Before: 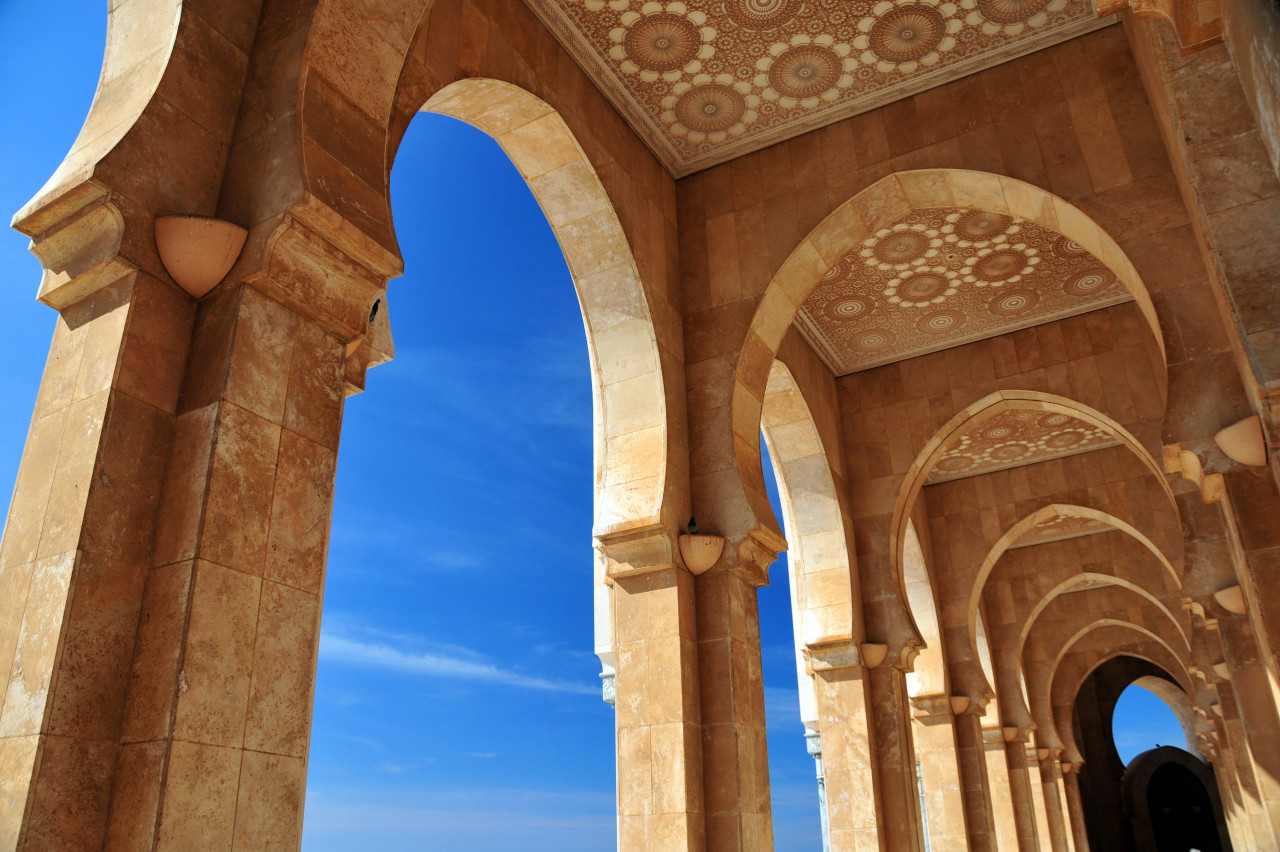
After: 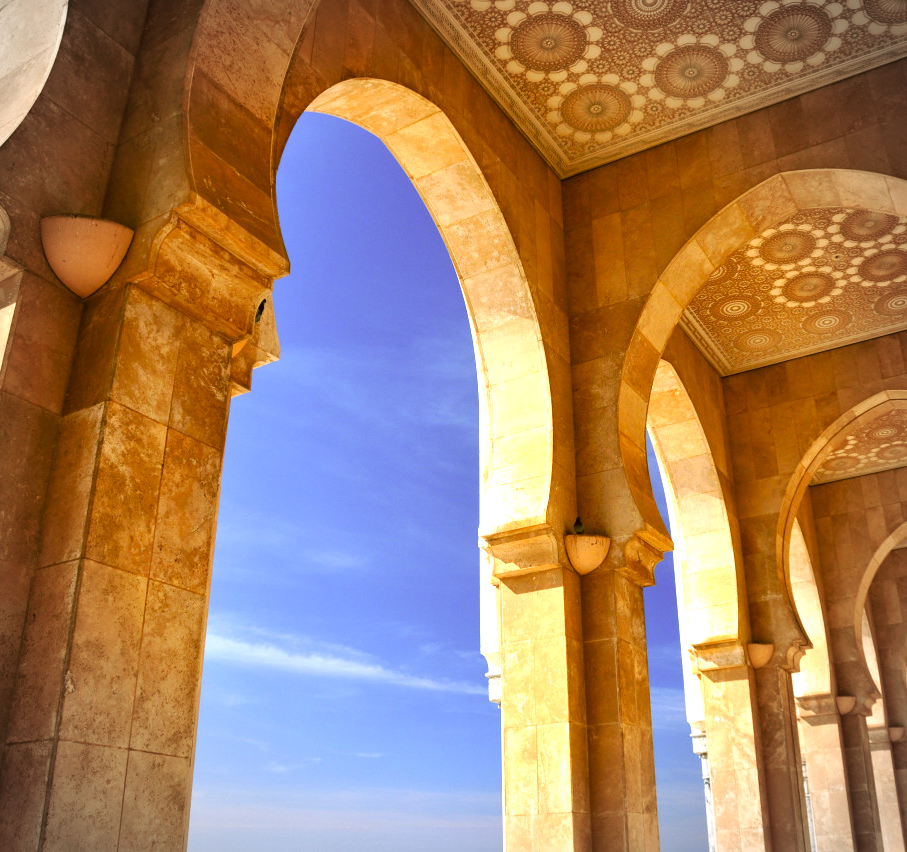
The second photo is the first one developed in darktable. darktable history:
color correction: highlights a* 8.84, highlights b* 15.73, shadows a* -0.481, shadows b* 25.81
crop and rotate: left 8.928%, right 20.158%
exposure: black level correction 0, exposure 0.852 EV, compensate highlight preservation false
vignetting: automatic ratio true, unbound false
